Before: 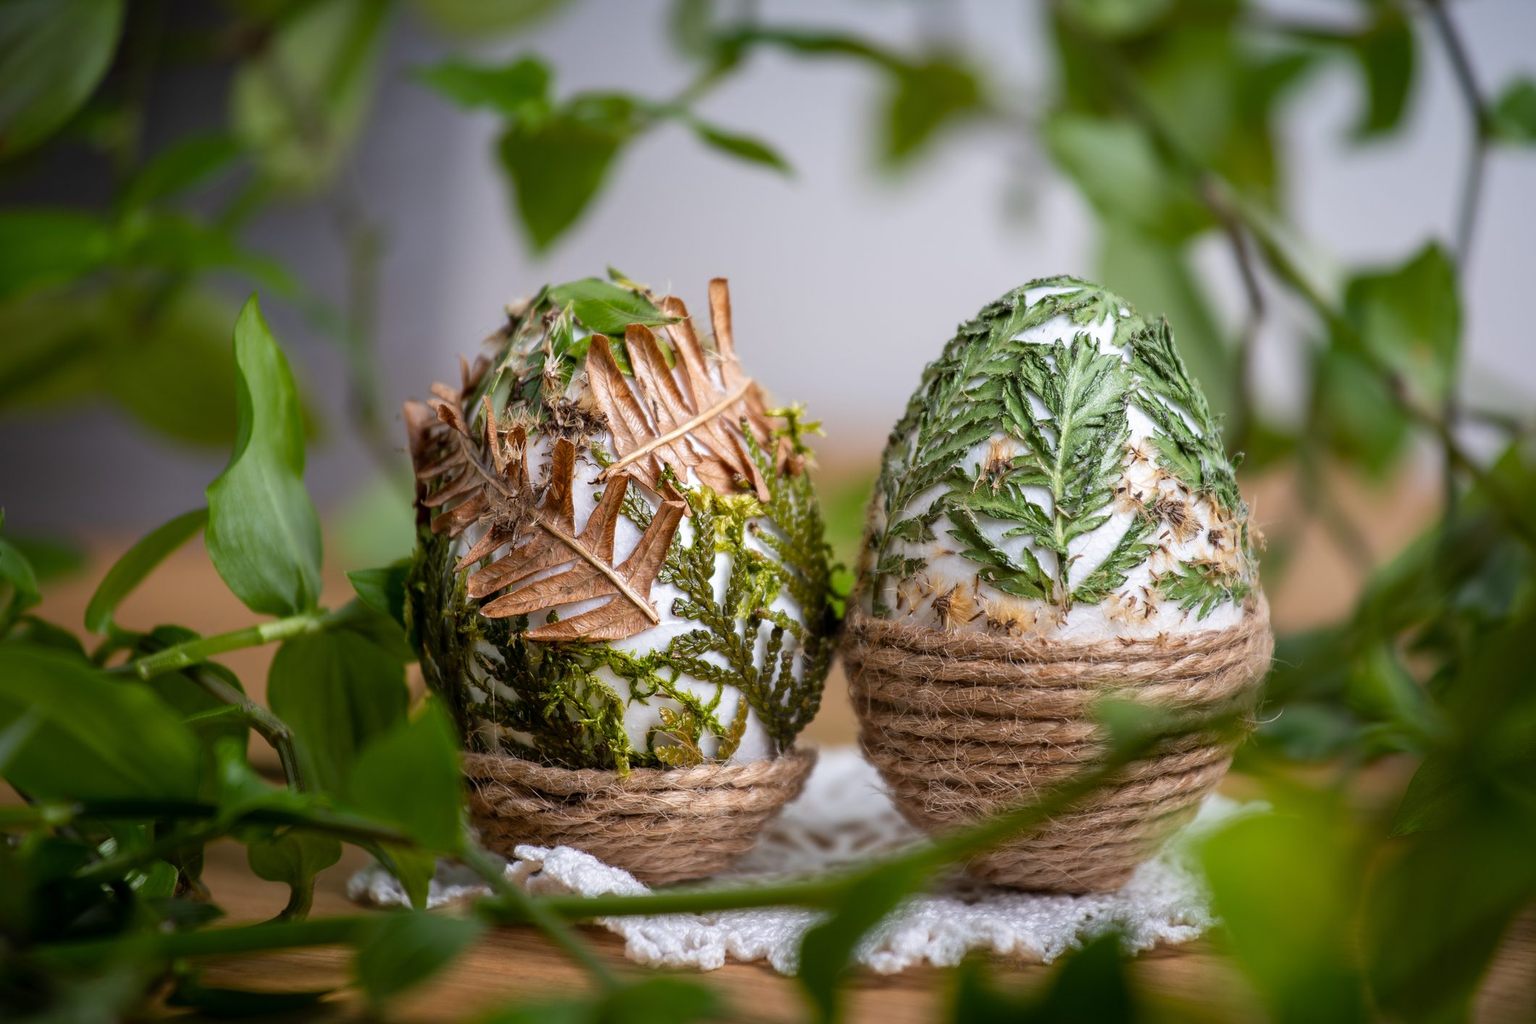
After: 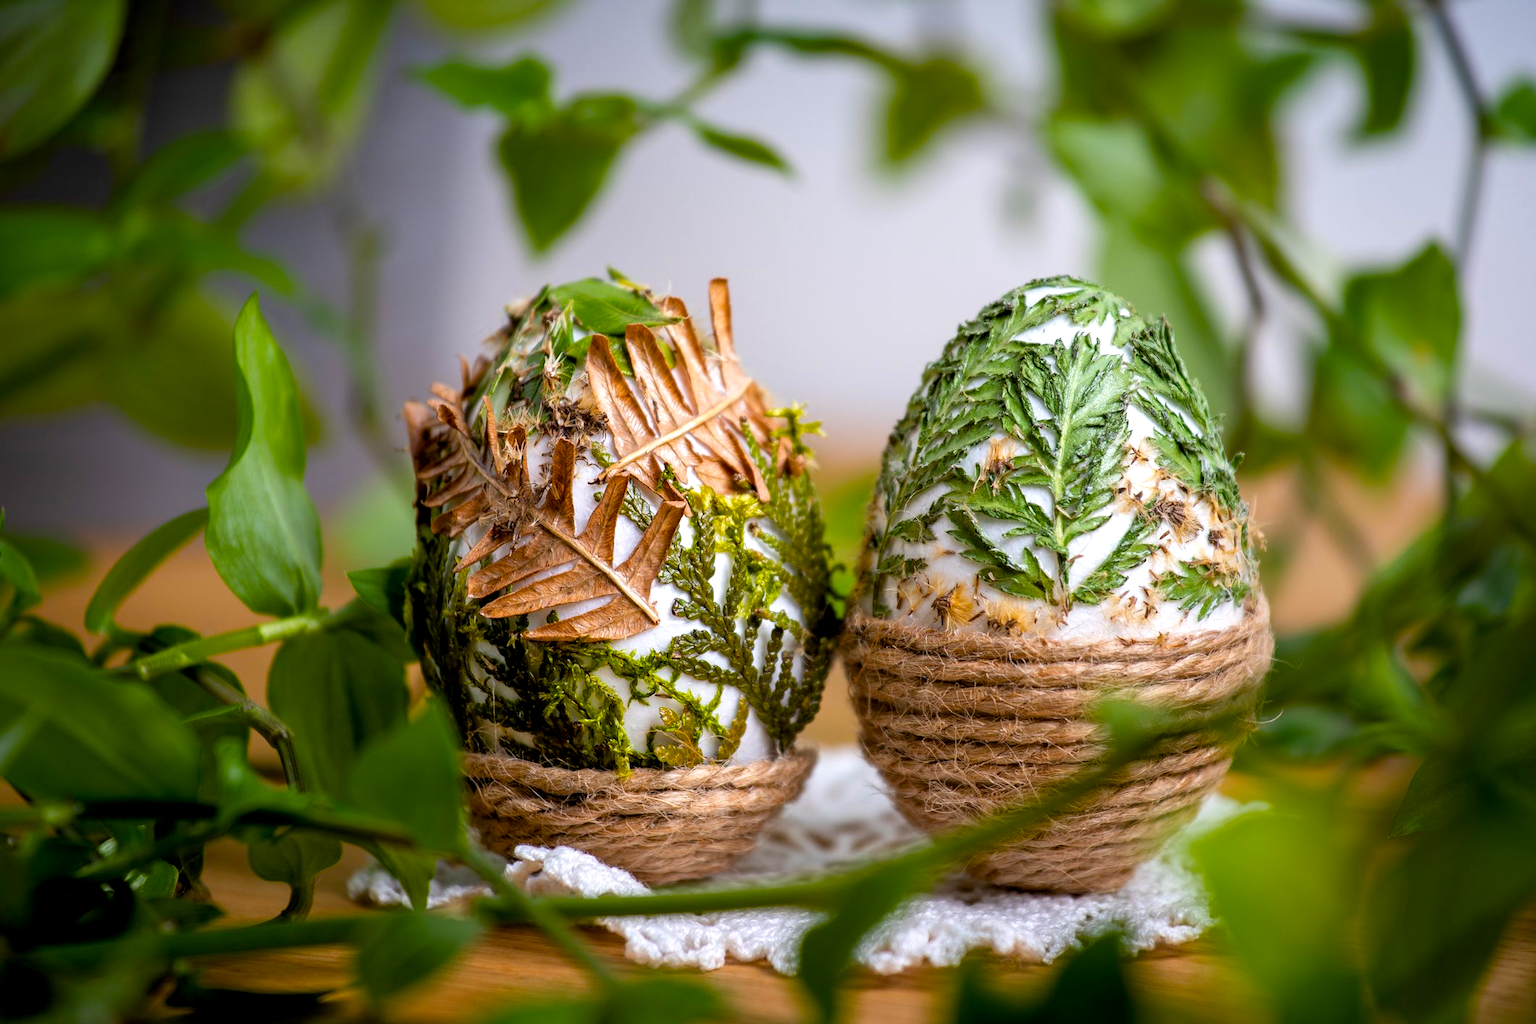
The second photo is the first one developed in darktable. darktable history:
exposure: black level correction 0.005, exposure 0.276 EV, compensate highlight preservation false
color balance rgb: perceptual saturation grading › global saturation 31.26%
